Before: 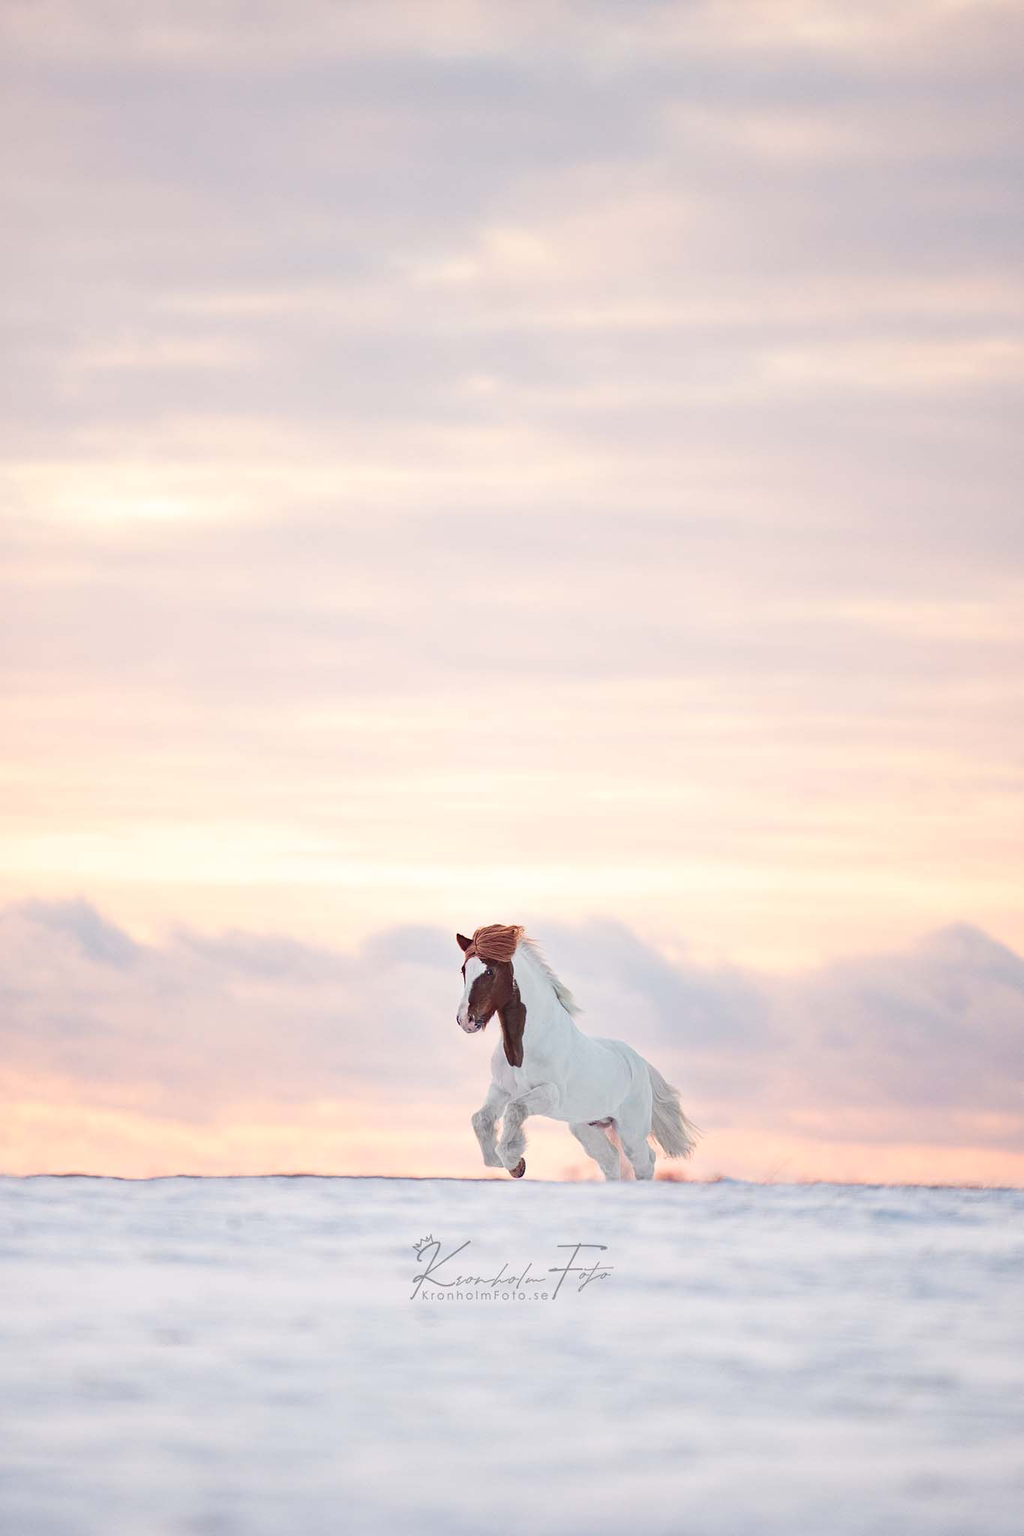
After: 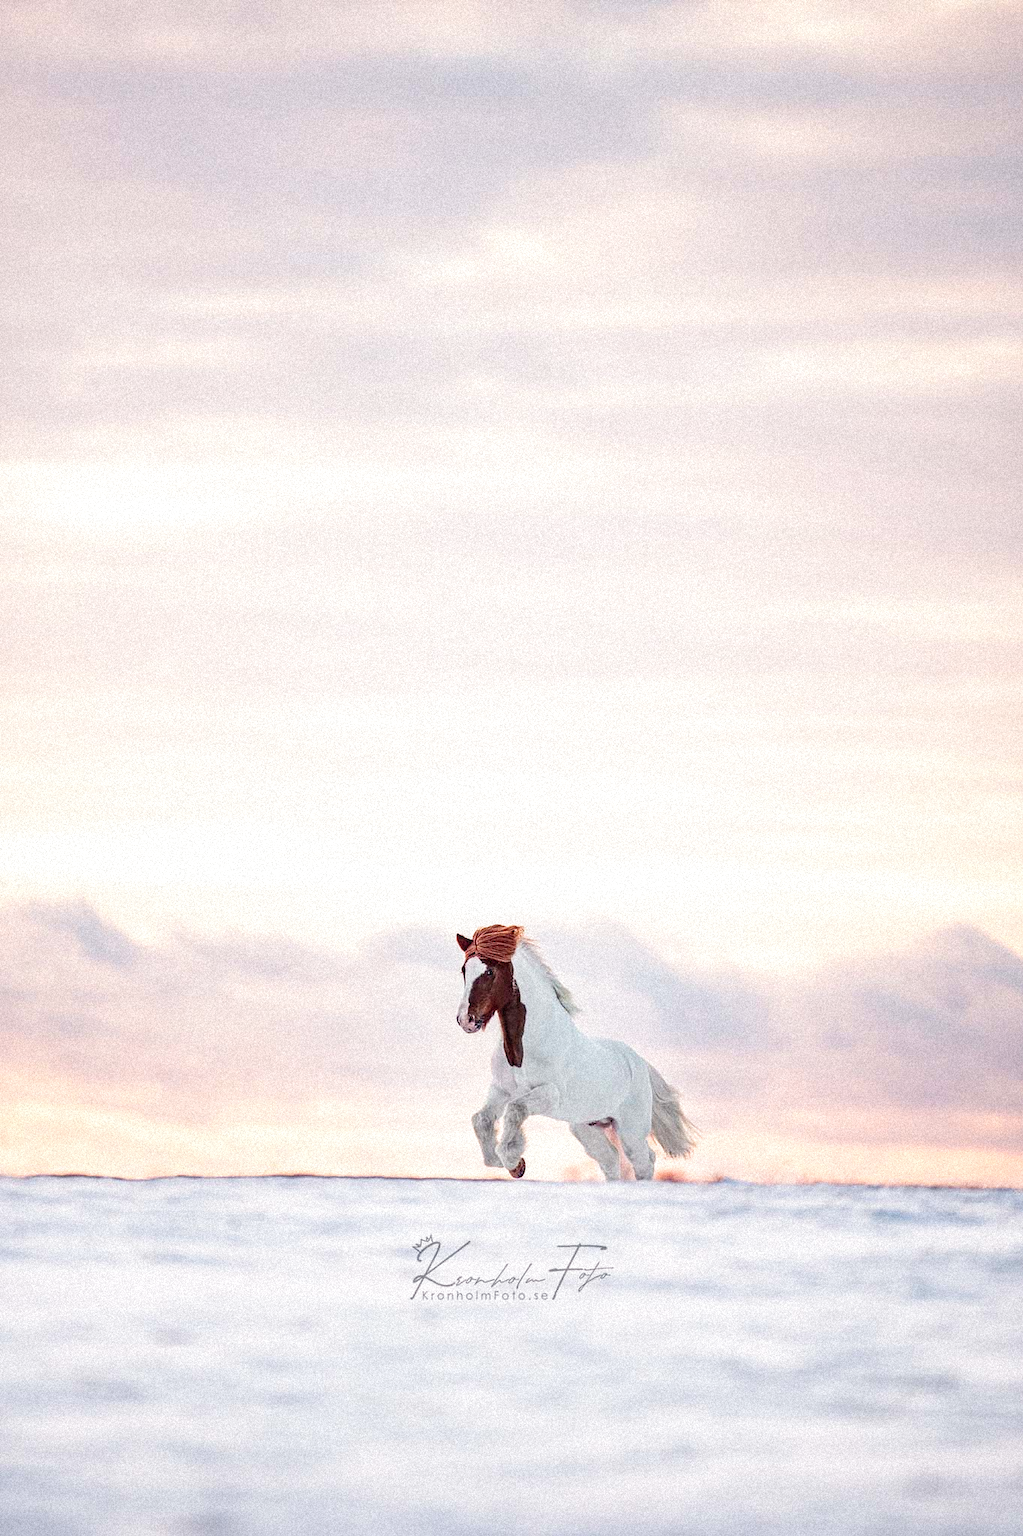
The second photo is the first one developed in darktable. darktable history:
local contrast: detail 130%
filmic rgb: black relative exposure -8.7 EV, white relative exposure 2.7 EV, threshold 3 EV, target black luminance 0%, hardness 6.25, latitude 76.53%, contrast 1.326, shadows ↔ highlights balance -0.349%, preserve chrominance no, color science v4 (2020), enable highlight reconstruction true
grain: strength 35%, mid-tones bias 0%
